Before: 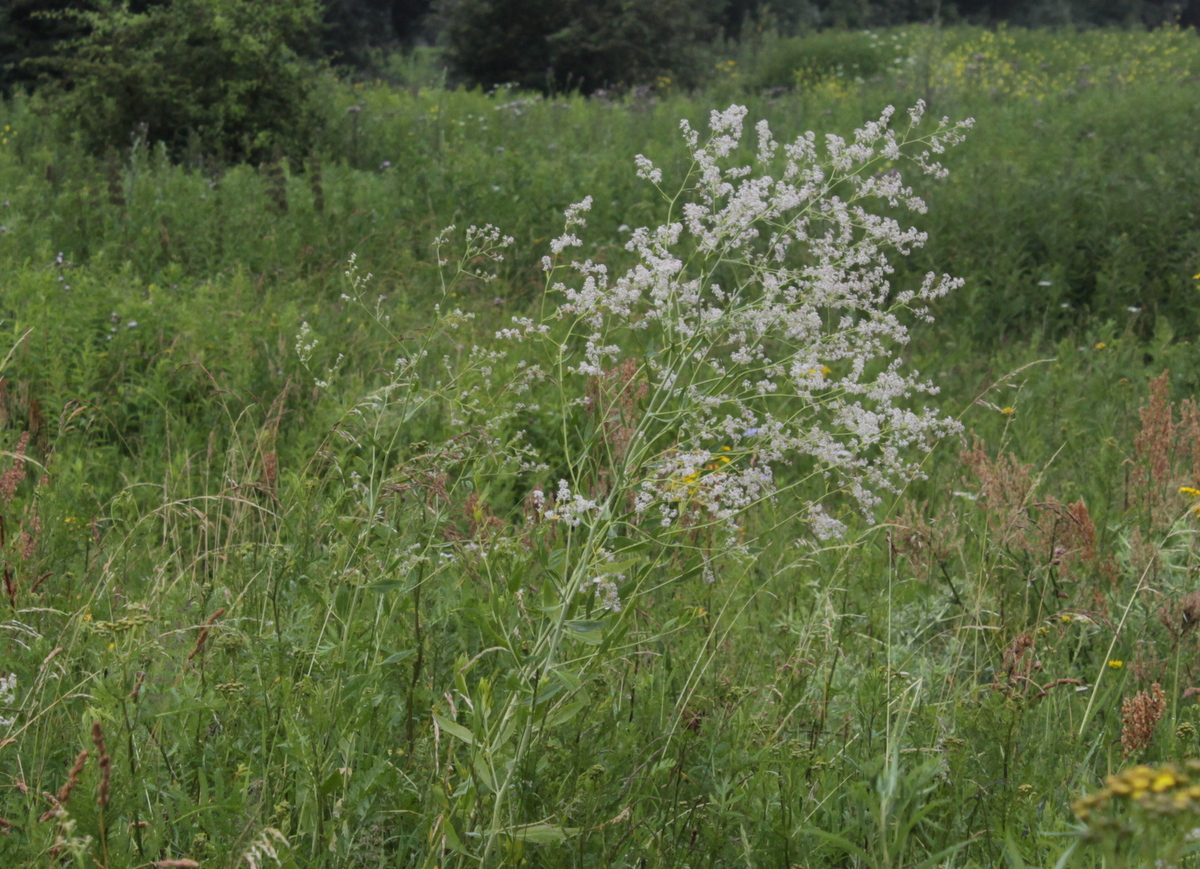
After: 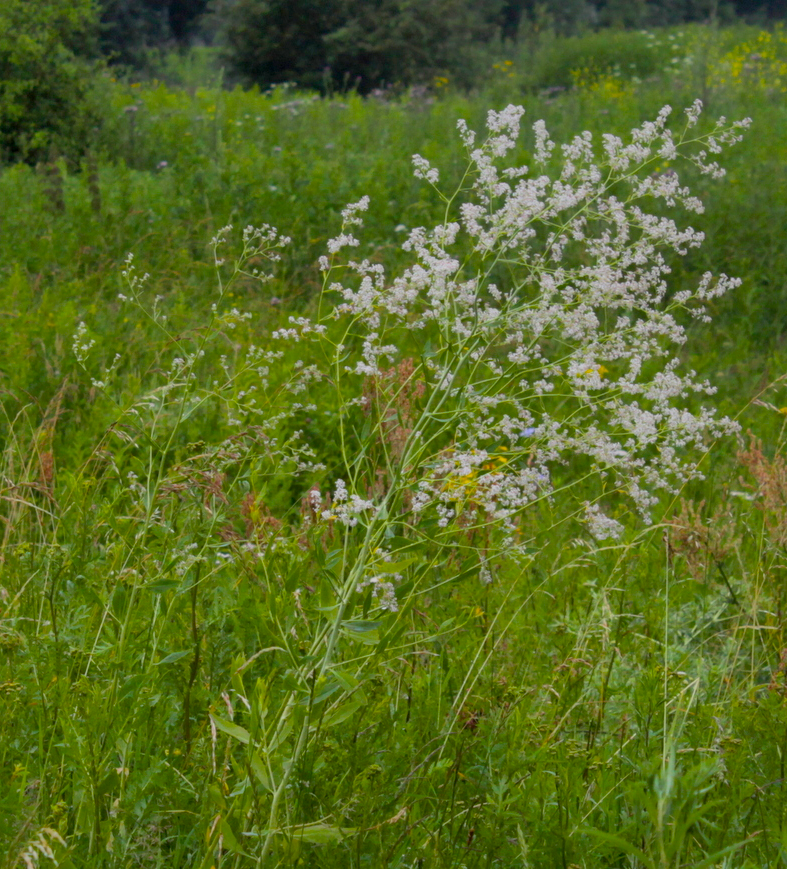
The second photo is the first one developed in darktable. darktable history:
crop and rotate: left 18.591%, right 15.811%
shadows and highlights: on, module defaults
color balance rgb: shadows lift › hue 87.18°, global offset › luminance -0.473%, linear chroma grading › global chroma 14.535%, perceptual saturation grading › global saturation 25.151%, global vibrance 20%
